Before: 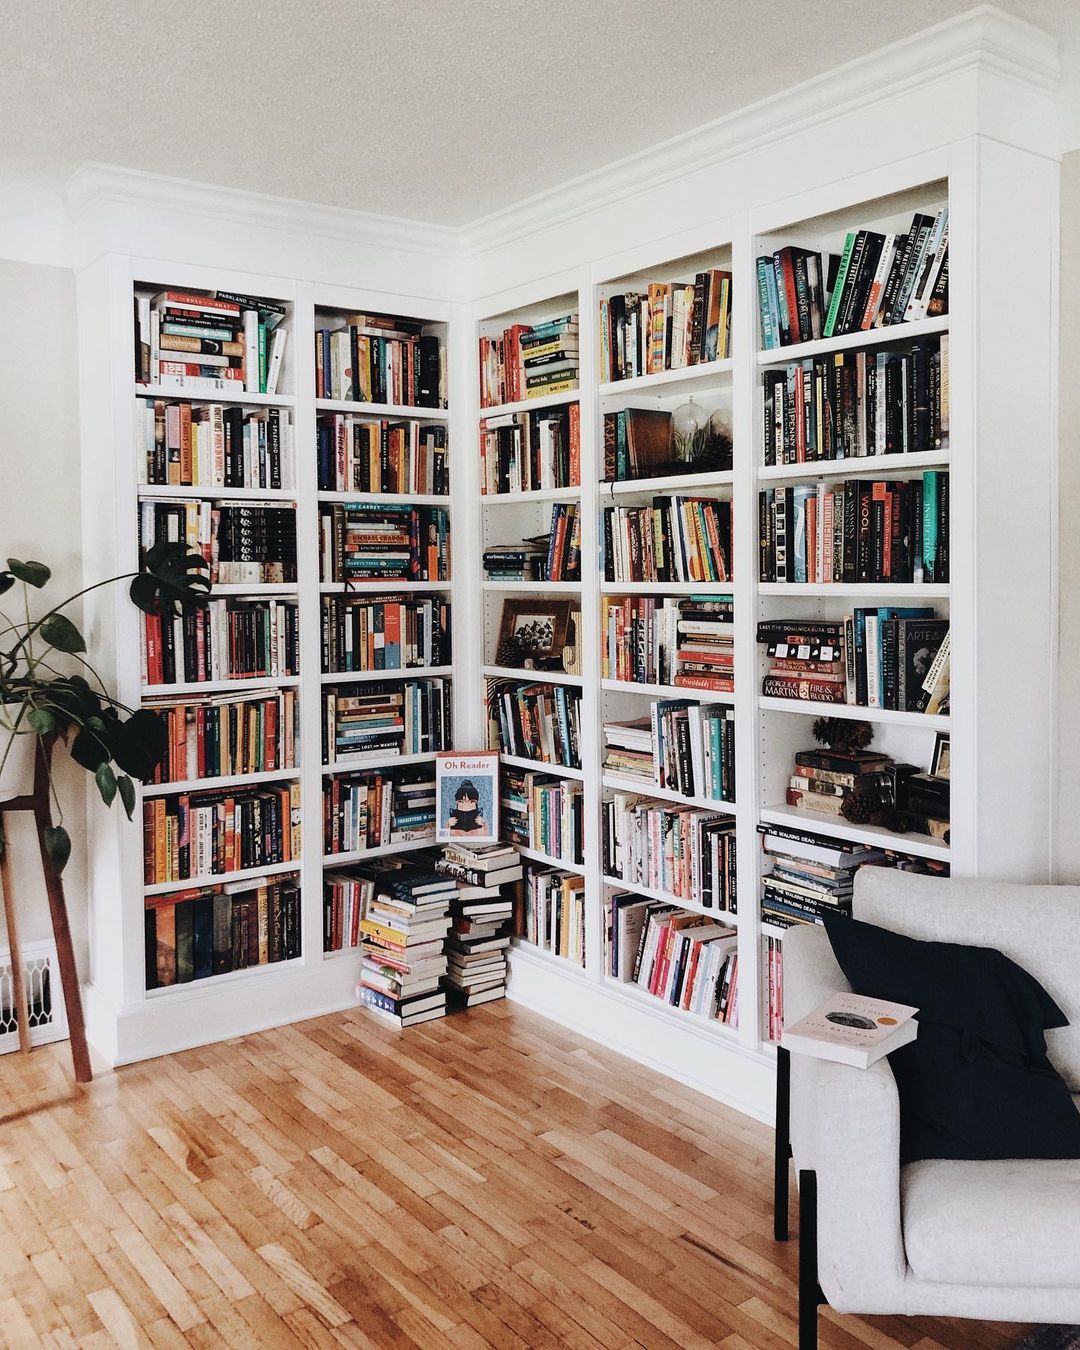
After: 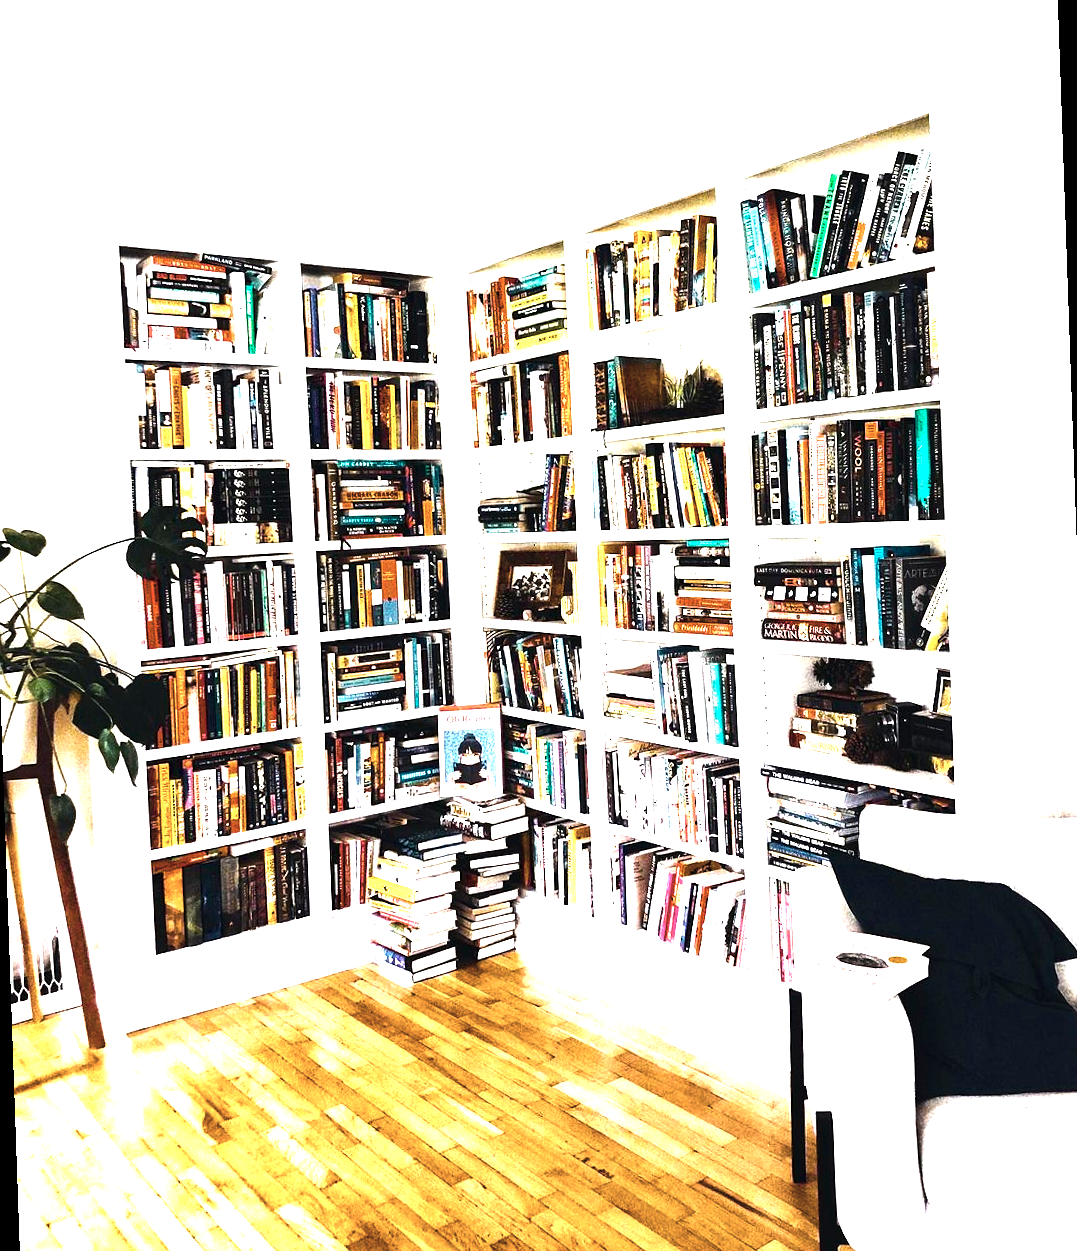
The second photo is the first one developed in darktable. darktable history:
color correction: saturation 0.57
rotate and perspective: rotation -2°, crop left 0.022, crop right 0.978, crop top 0.049, crop bottom 0.951
color balance rgb: linear chroma grading › global chroma 20%, perceptual saturation grading › global saturation 65%, perceptual saturation grading › highlights 60%, perceptual saturation grading › mid-tones 50%, perceptual saturation grading › shadows 50%, perceptual brilliance grading › global brilliance 30%, perceptual brilliance grading › highlights 50%, perceptual brilliance grading › mid-tones 50%, perceptual brilliance grading › shadows -22%, global vibrance 20%
